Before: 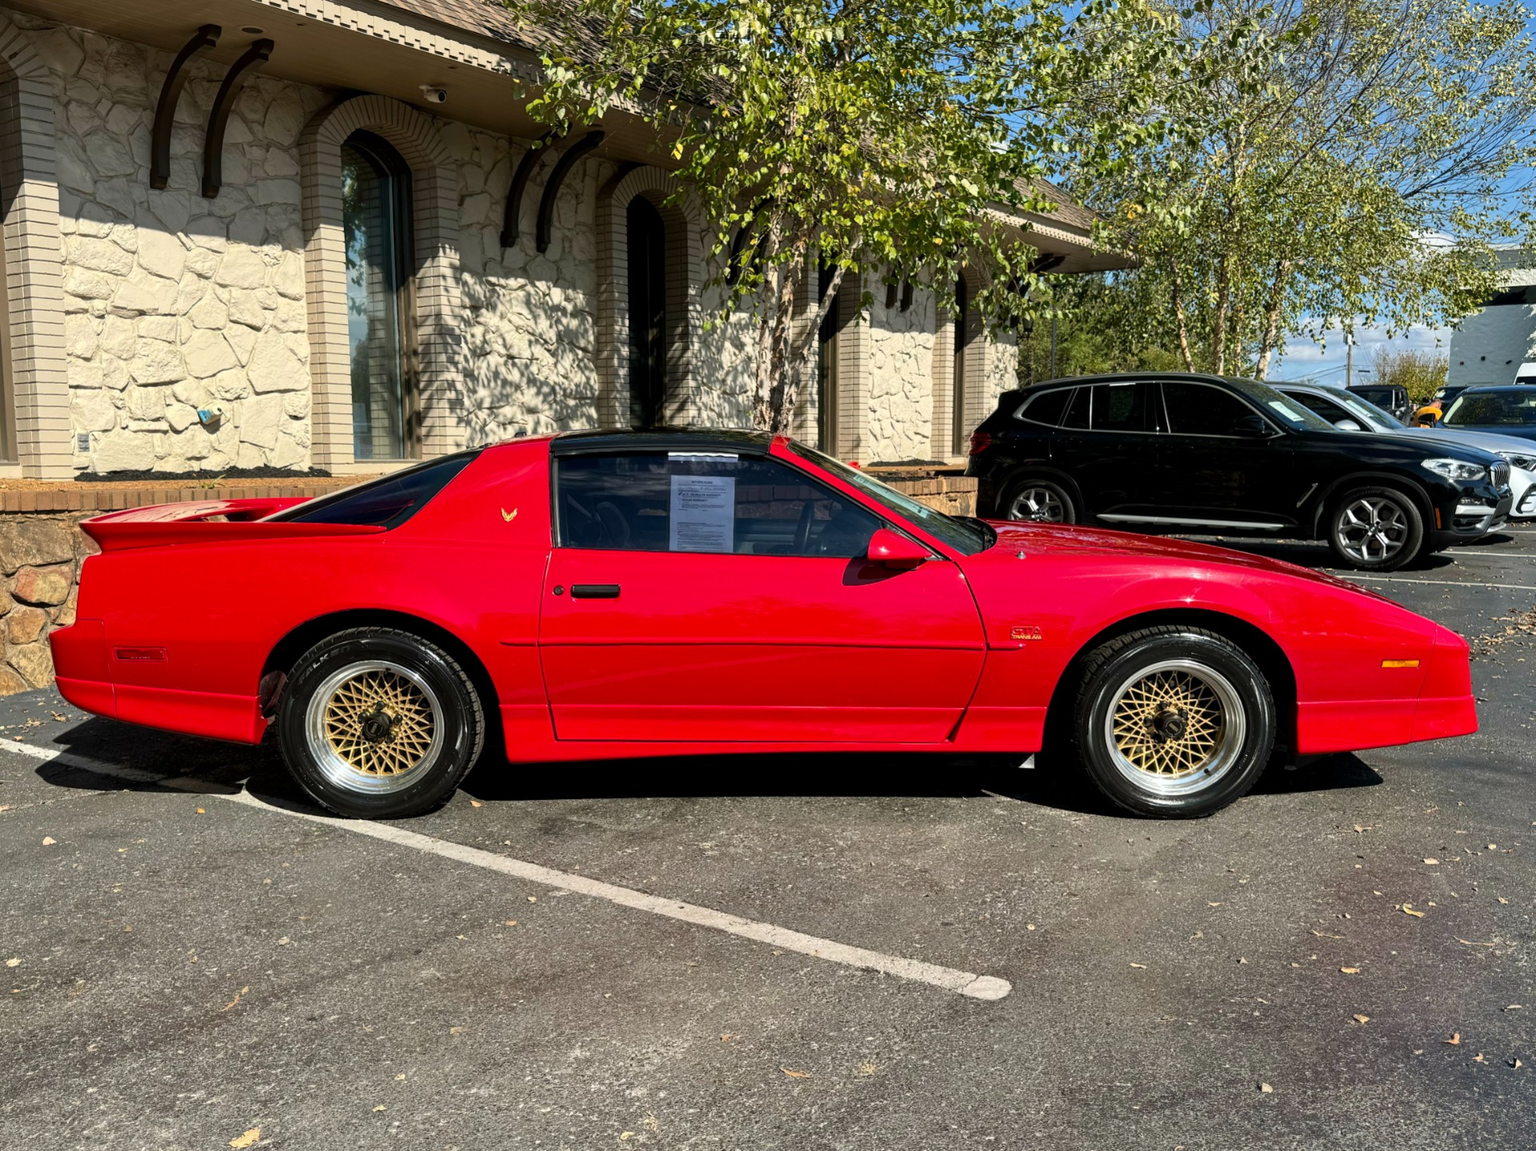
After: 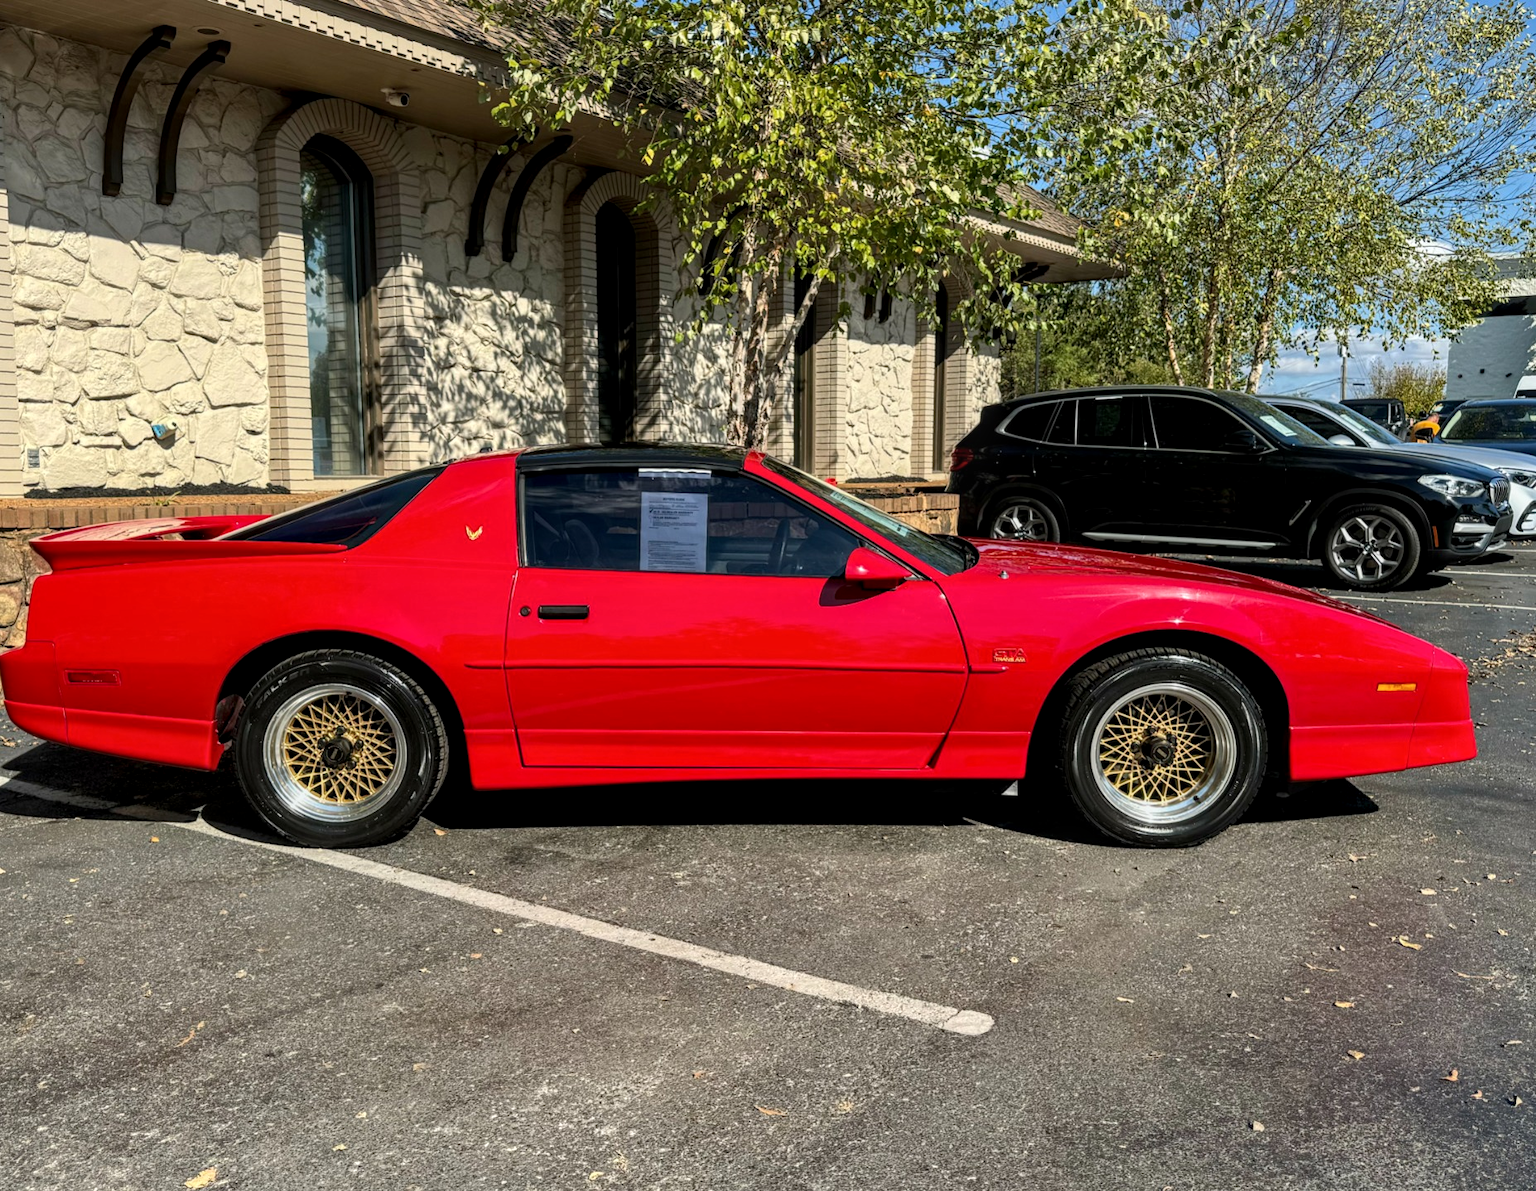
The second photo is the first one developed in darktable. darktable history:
exposure: black level correction 0, exposure 0 EV, compensate exposure bias true, compensate highlight preservation false
crop and rotate: left 3.337%
local contrast: on, module defaults
levels: white 90.68%
